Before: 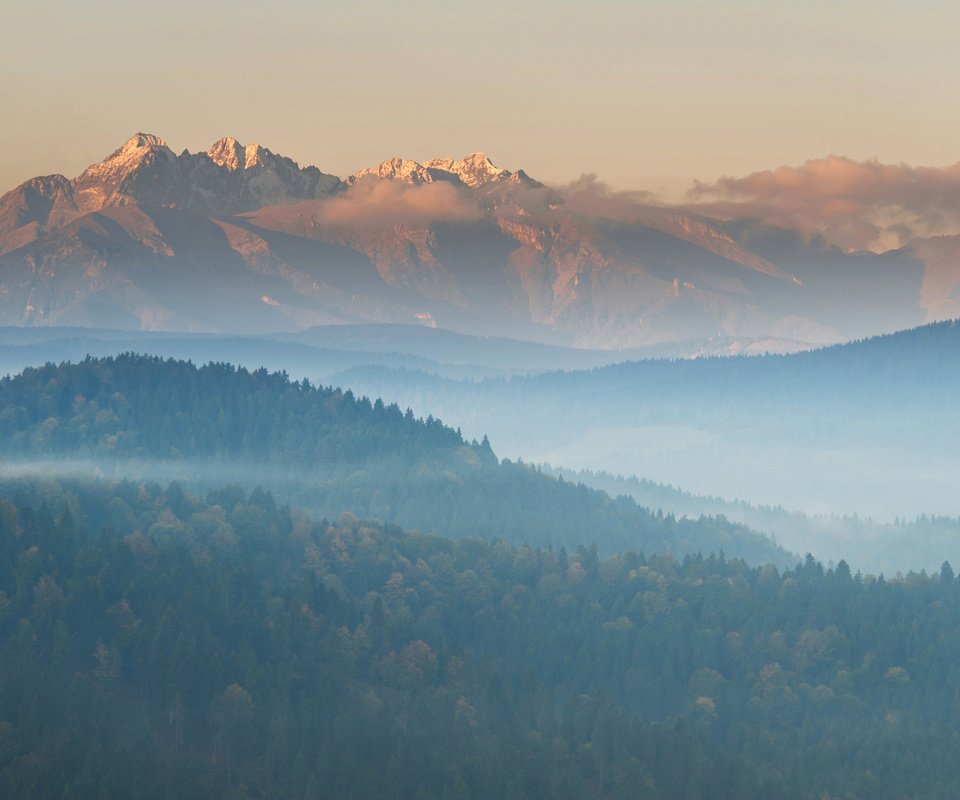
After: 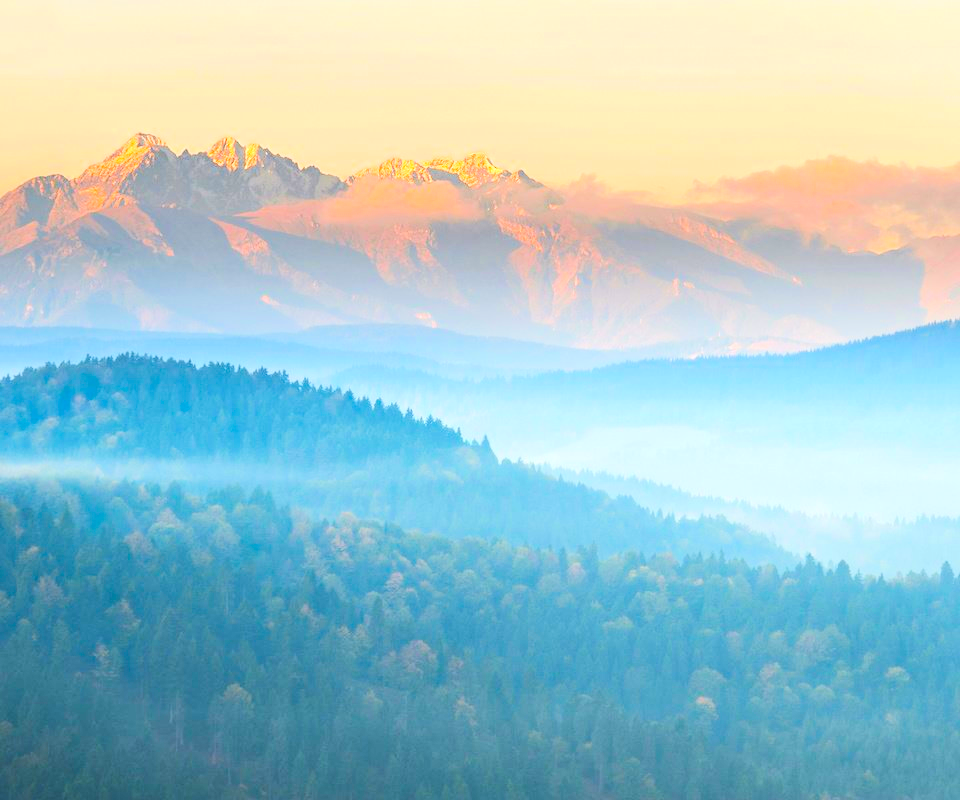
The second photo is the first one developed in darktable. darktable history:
color balance rgb: shadows lift › chroma 0.893%, shadows lift › hue 115.72°, highlights gain › chroma 0.708%, highlights gain › hue 55.6°, global offset › luminance 0.284%, shadows fall-off 102.49%, linear chroma grading › shadows -8.123%, linear chroma grading › global chroma 9.882%, perceptual saturation grading › global saturation 28.469%, perceptual saturation grading › mid-tones 12.256%, perceptual saturation grading › shadows 9.295%, perceptual brilliance grading › global brilliance -17.682%, perceptual brilliance grading › highlights 27.945%, mask middle-gray fulcrum 21.953%, global vibrance 20%
tone equalizer: -7 EV 0.147 EV, -6 EV 0.575 EV, -5 EV 1.15 EV, -4 EV 1.32 EV, -3 EV 1.17 EV, -2 EV 0.6 EV, -1 EV 0.168 EV, edges refinement/feathering 500, mask exposure compensation -1.57 EV, preserve details no
